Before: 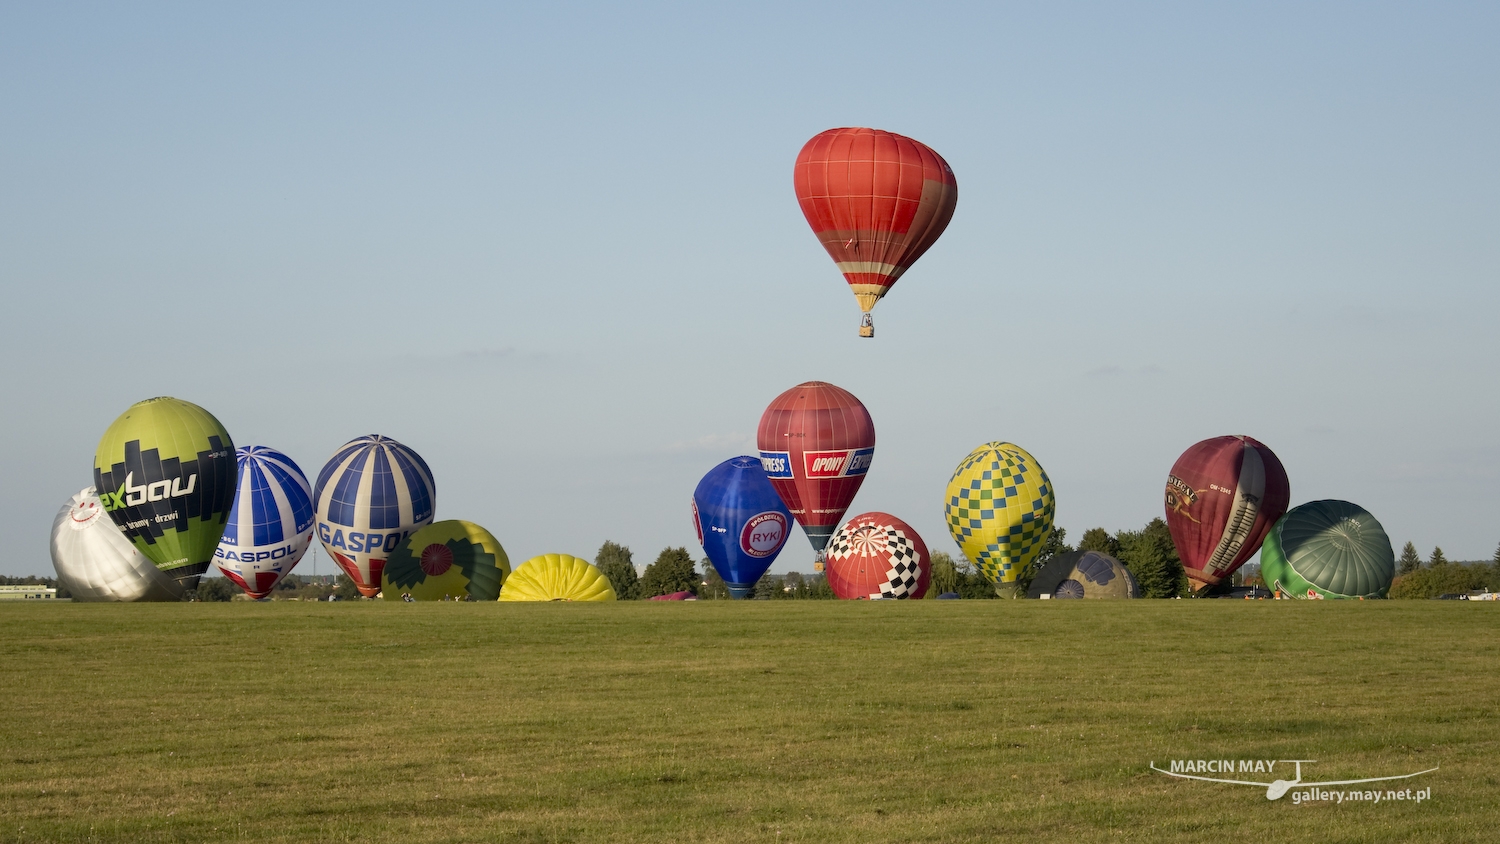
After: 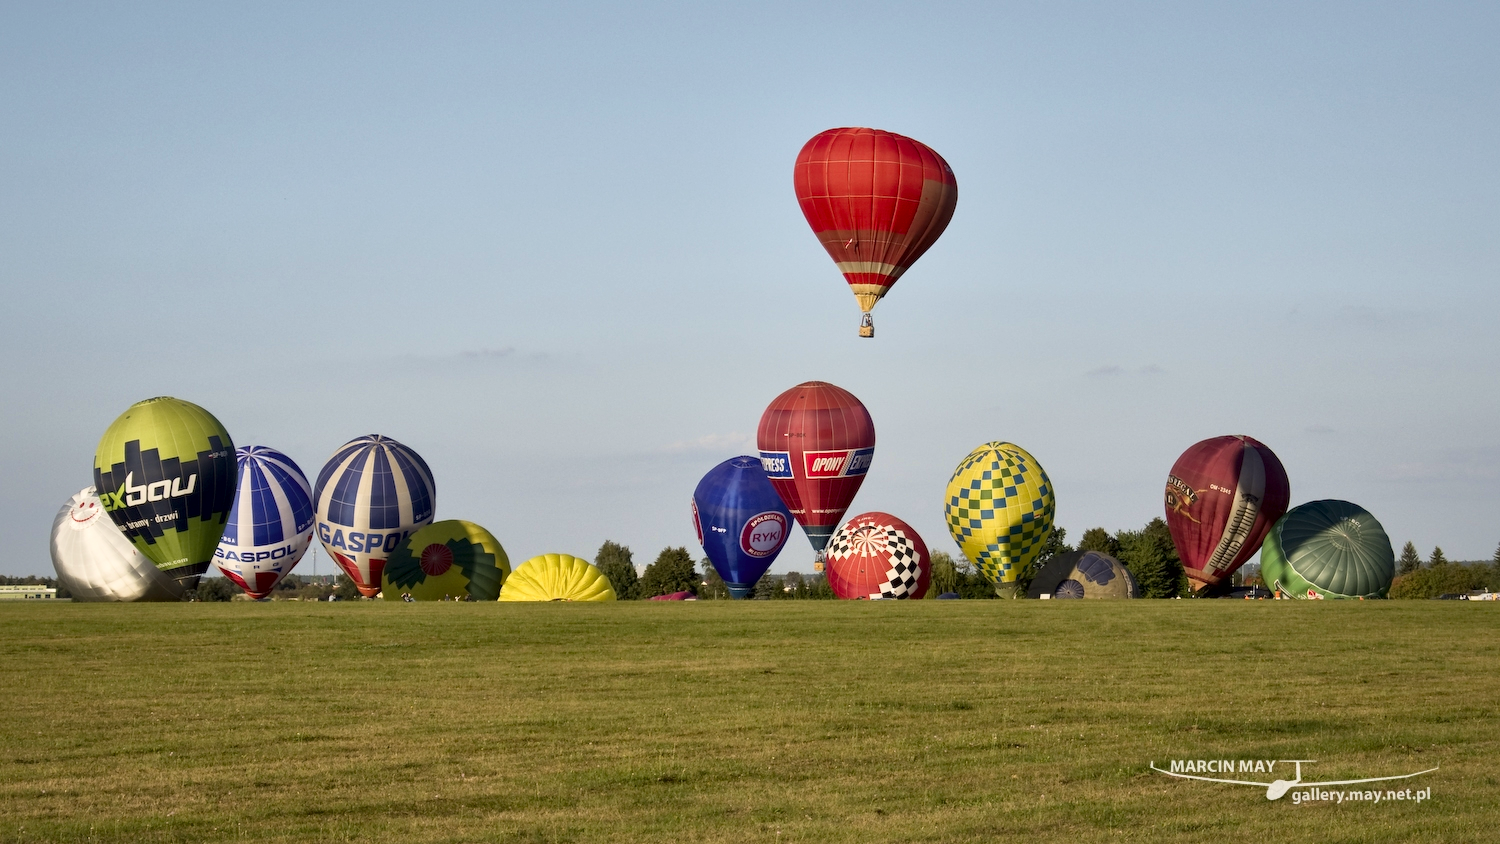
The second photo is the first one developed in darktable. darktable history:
local contrast: mode bilateral grid, contrast 25, coarseness 60, detail 150%, midtone range 0.2
tone curve: curves: ch0 [(0.013, 0) (0.061, 0.068) (0.239, 0.256) (0.502, 0.505) (0.683, 0.676) (0.761, 0.773) (0.858, 0.858) (0.987, 0.945)]; ch1 [(0, 0) (0.172, 0.123) (0.304, 0.288) (0.414, 0.44) (0.472, 0.473) (0.502, 0.508) (0.521, 0.528) (0.583, 0.595) (0.654, 0.673) (0.728, 0.761) (1, 1)]; ch2 [(0, 0) (0.411, 0.424) (0.485, 0.476) (0.502, 0.502) (0.553, 0.557) (0.57, 0.576) (1, 1)], color space Lab, independent channels, preserve colors none
